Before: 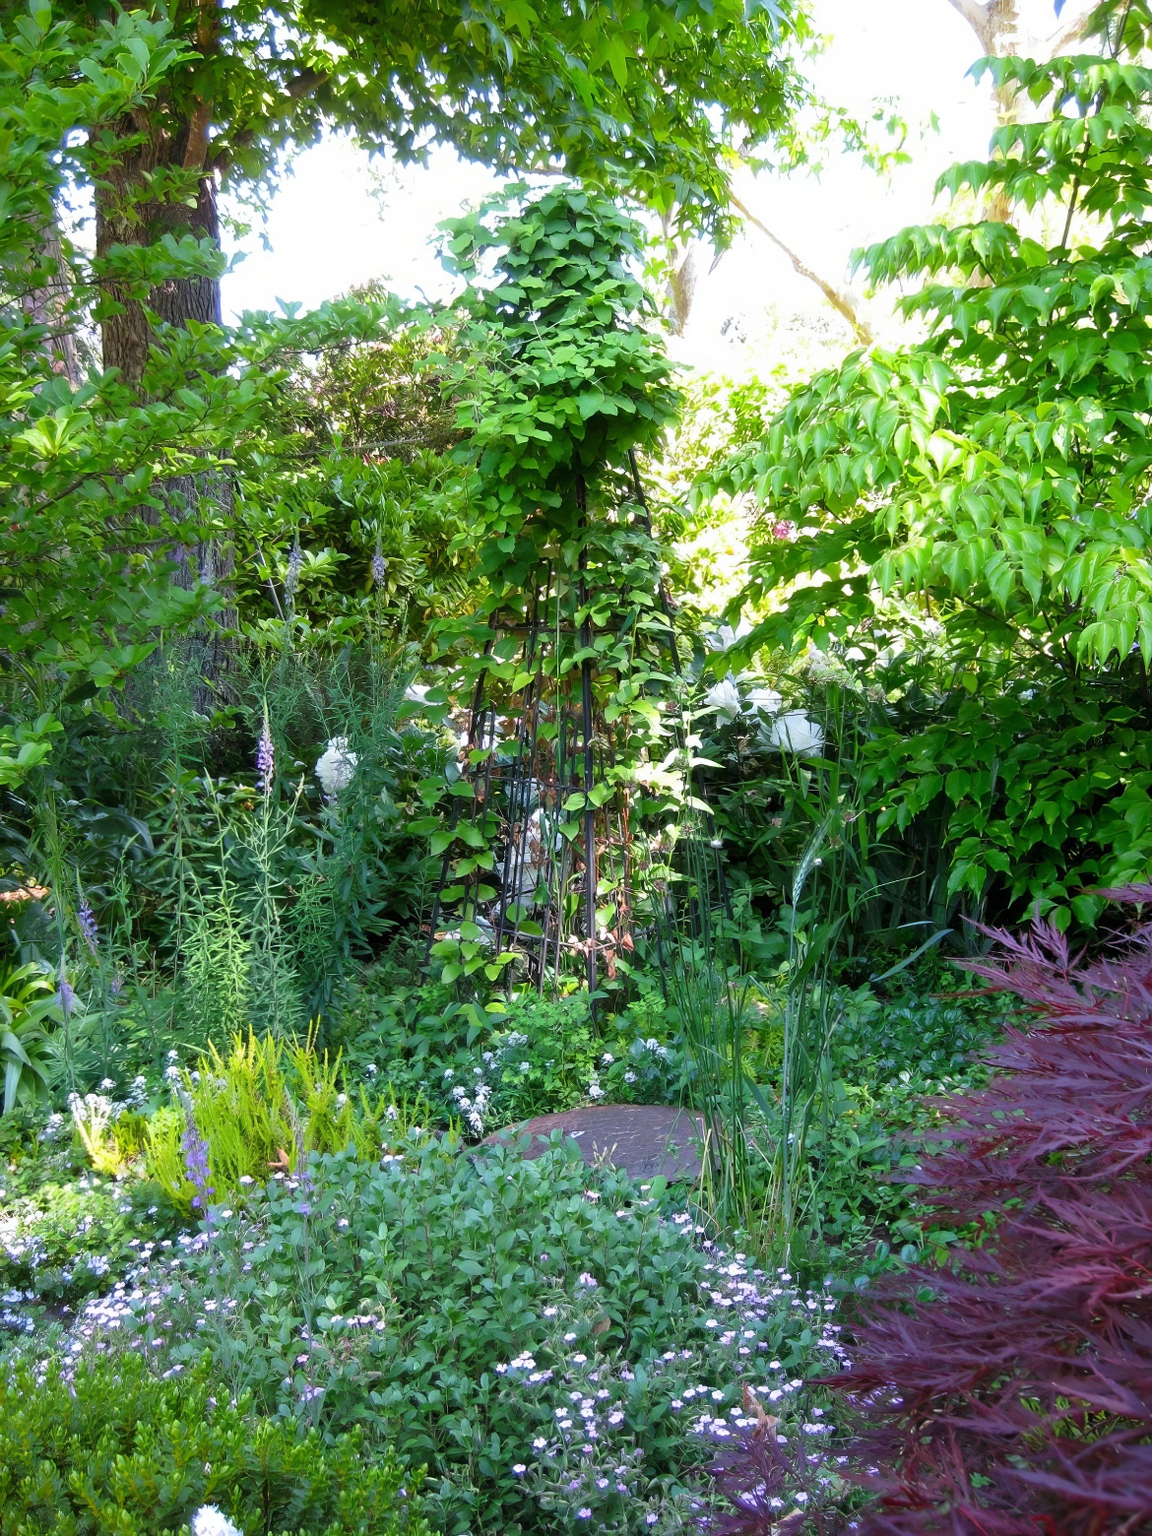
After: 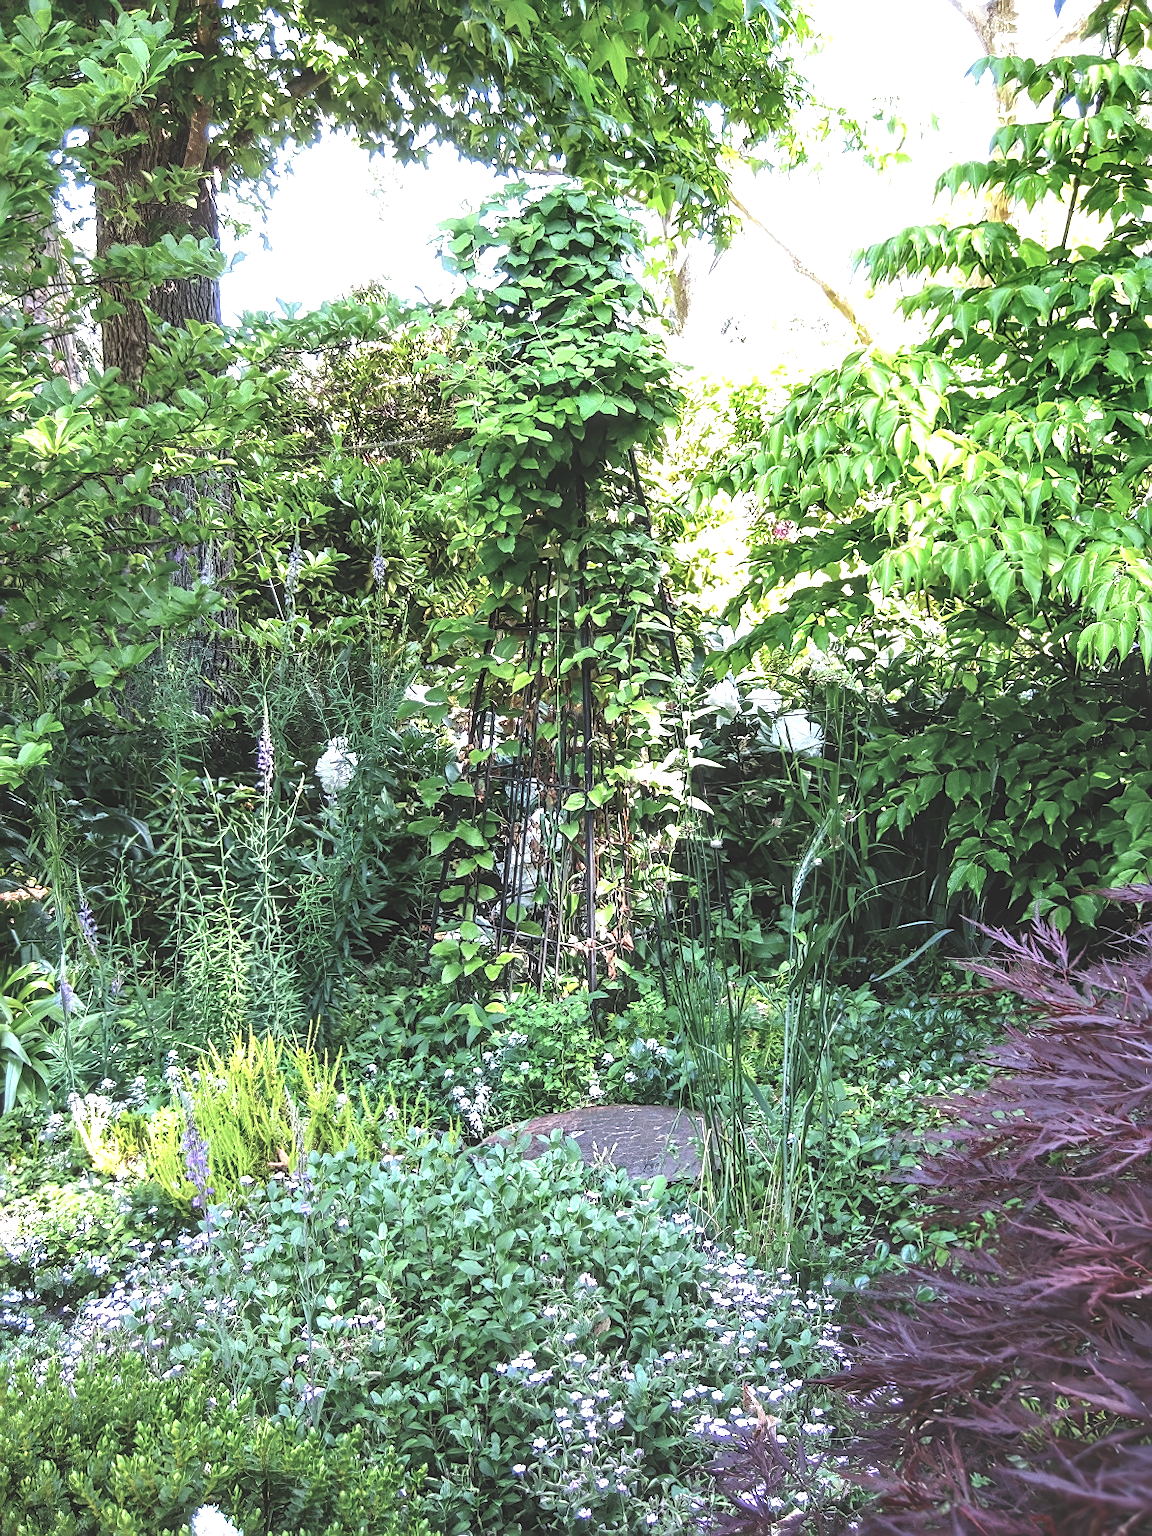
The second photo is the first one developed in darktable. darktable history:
local contrast: highlights 19%, detail 186%
exposure: black level correction -0.062, exposure -0.05 EV, compensate highlight preservation false
tone equalizer: -8 EV -0.417 EV, -7 EV -0.389 EV, -6 EV -0.333 EV, -5 EV -0.222 EV, -3 EV 0.222 EV, -2 EV 0.333 EV, -1 EV 0.389 EV, +0 EV 0.417 EV, edges refinement/feathering 500, mask exposure compensation -1.57 EV, preserve details no
sharpen: on, module defaults
